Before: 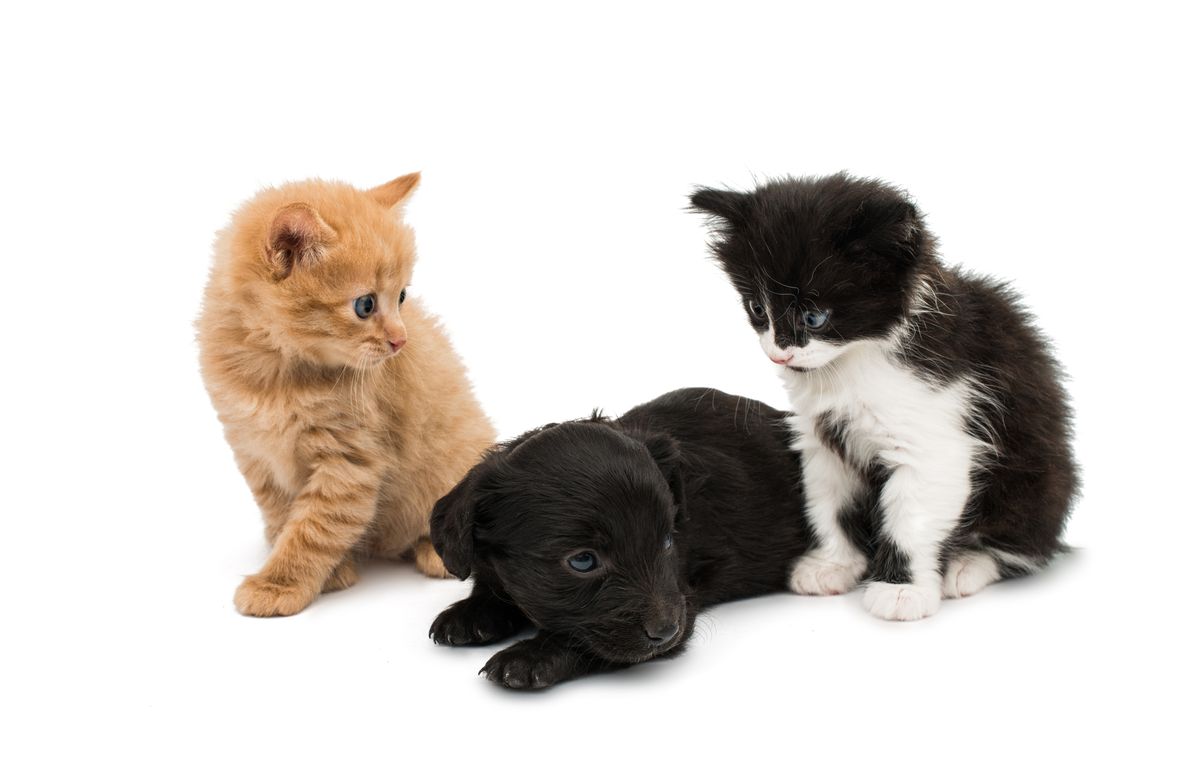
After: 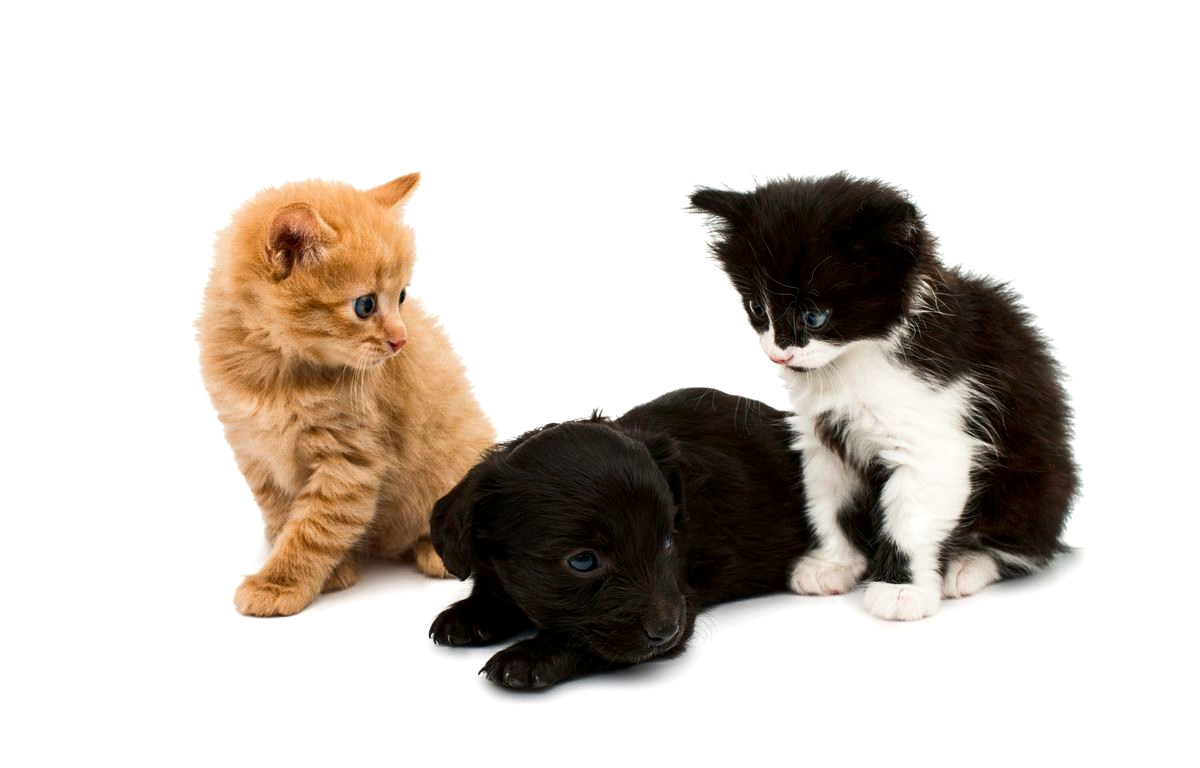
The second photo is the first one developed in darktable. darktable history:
contrast brightness saturation: contrast 0.12, brightness -0.12, saturation 0.2
exposure: black level correction 0.002, exposure 0.15 EV, compensate highlight preservation false
